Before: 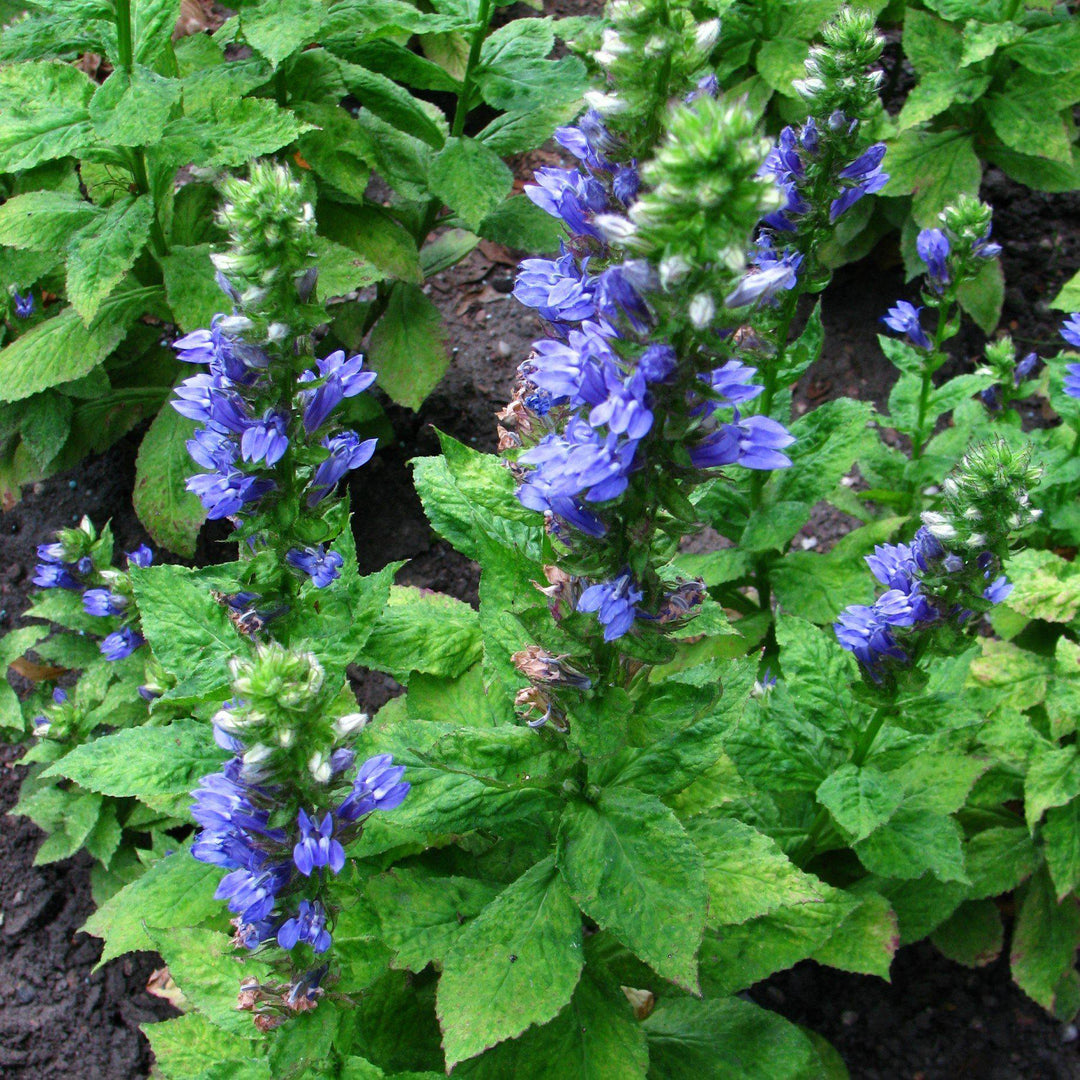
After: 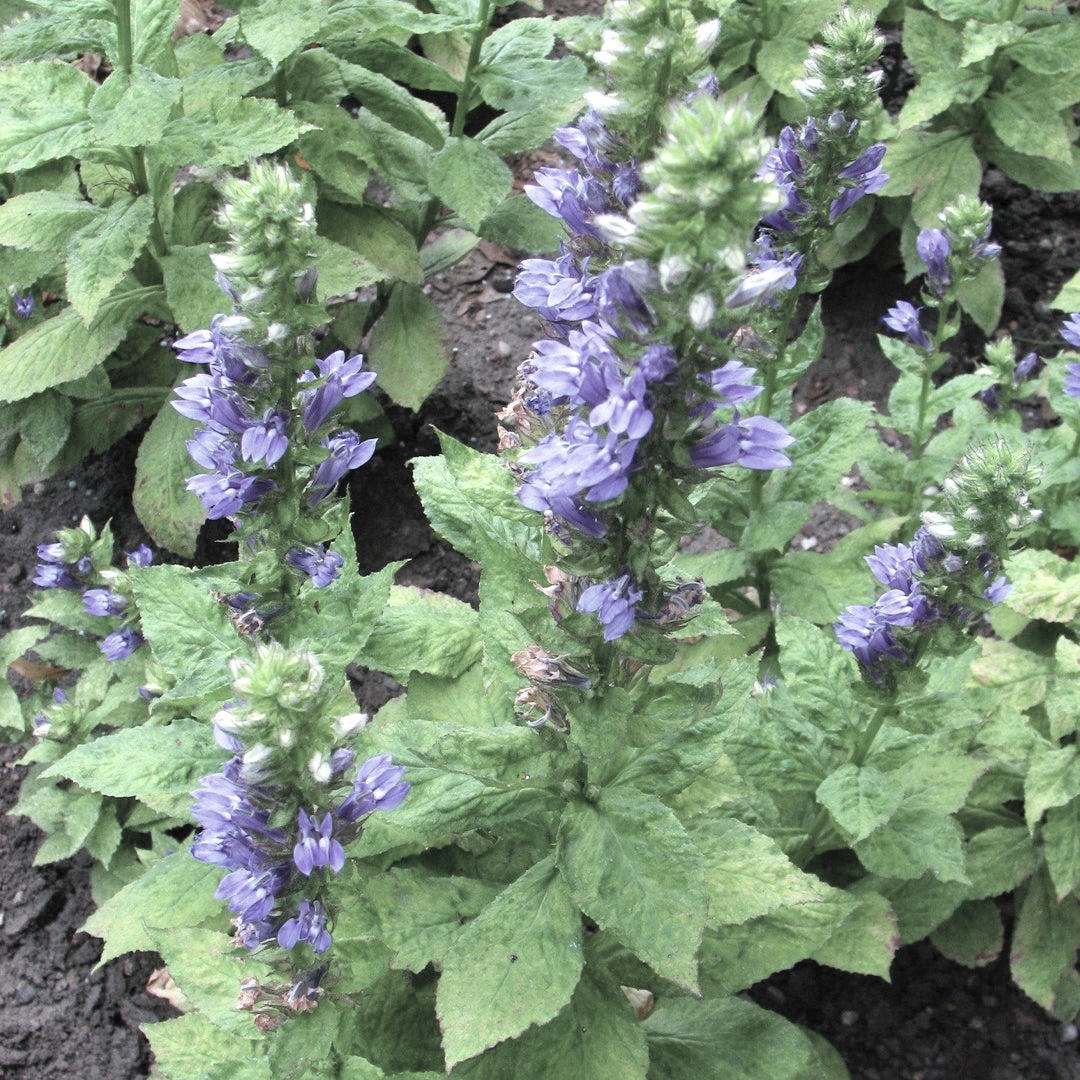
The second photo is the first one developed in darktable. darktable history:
contrast brightness saturation: brightness 0.18, saturation -0.5
shadows and highlights: shadows -12.5, white point adjustment 4, highlights 28.33
